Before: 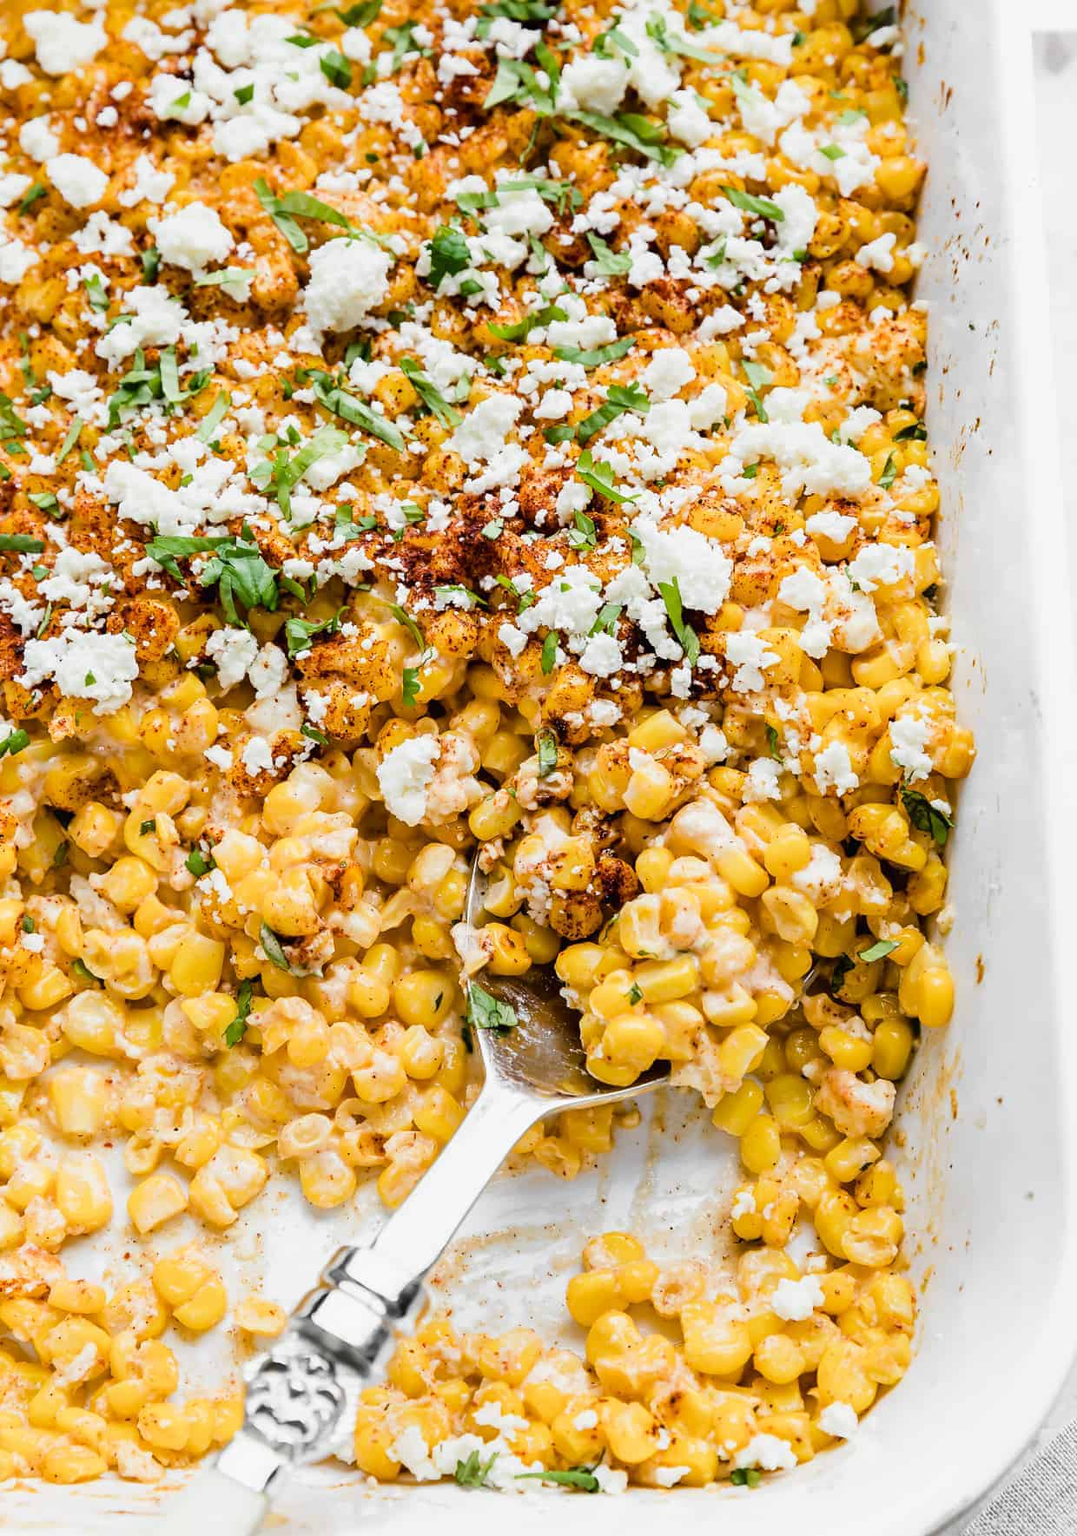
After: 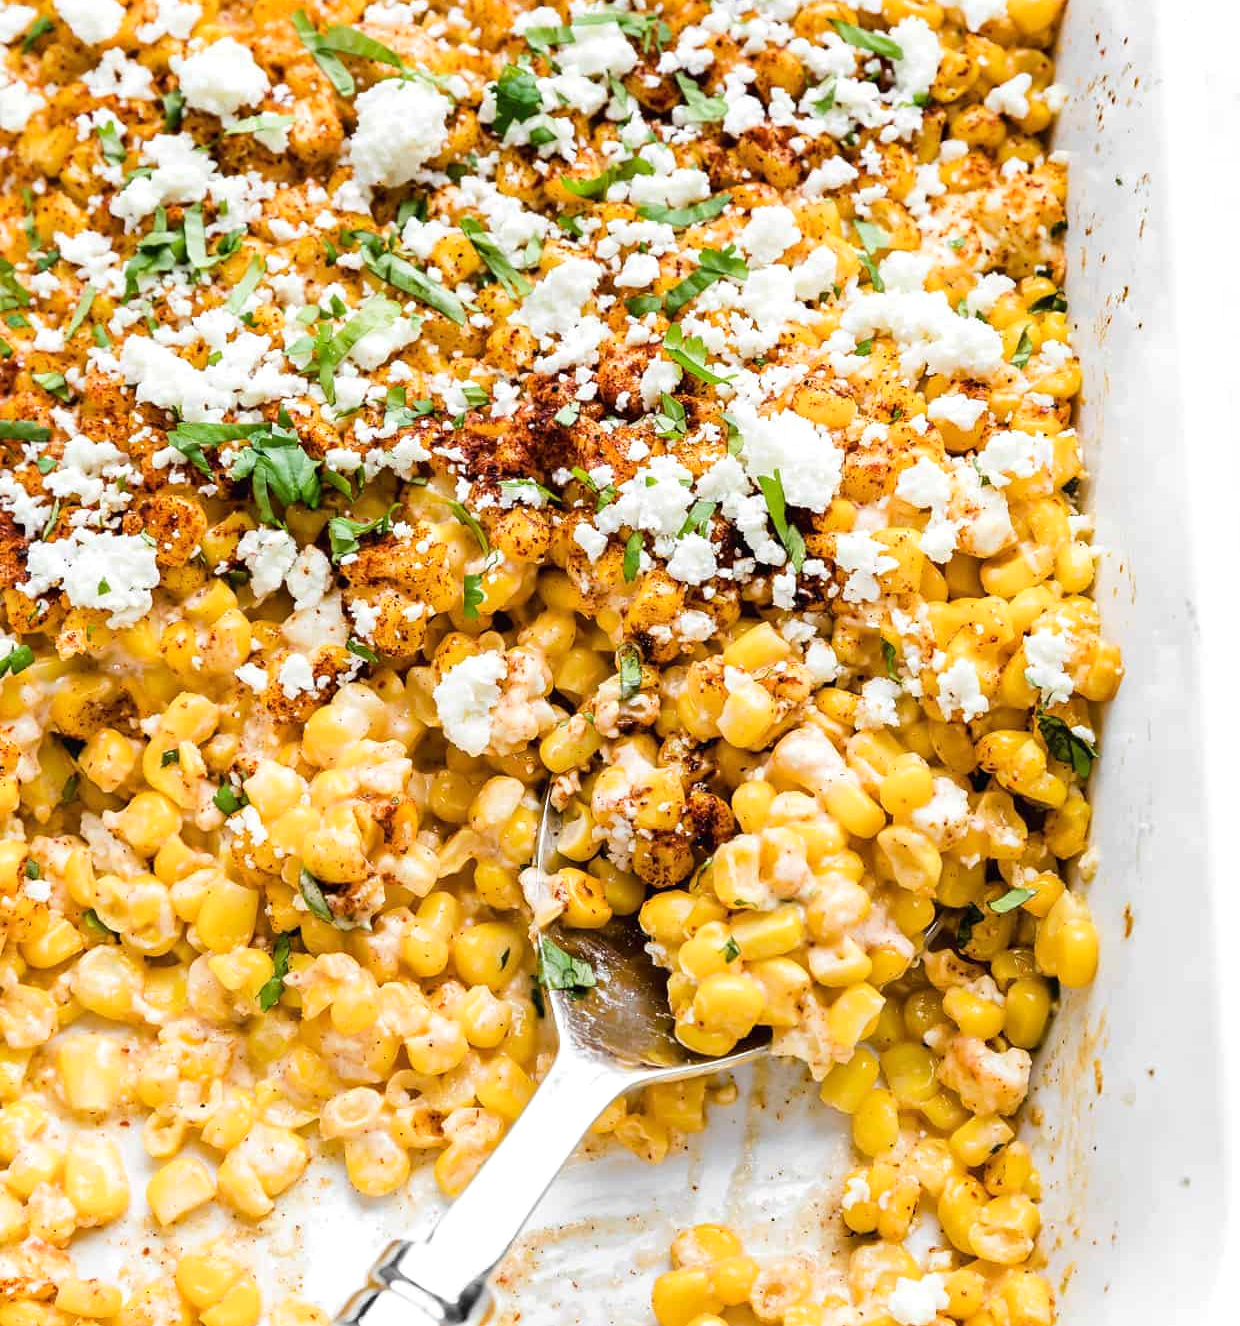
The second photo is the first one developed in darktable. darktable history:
exposure: exposure 0.209 EV, compensate exposure bias true, compensate highlight preservation false
crop: top 11.056%, bottom 13.958%
